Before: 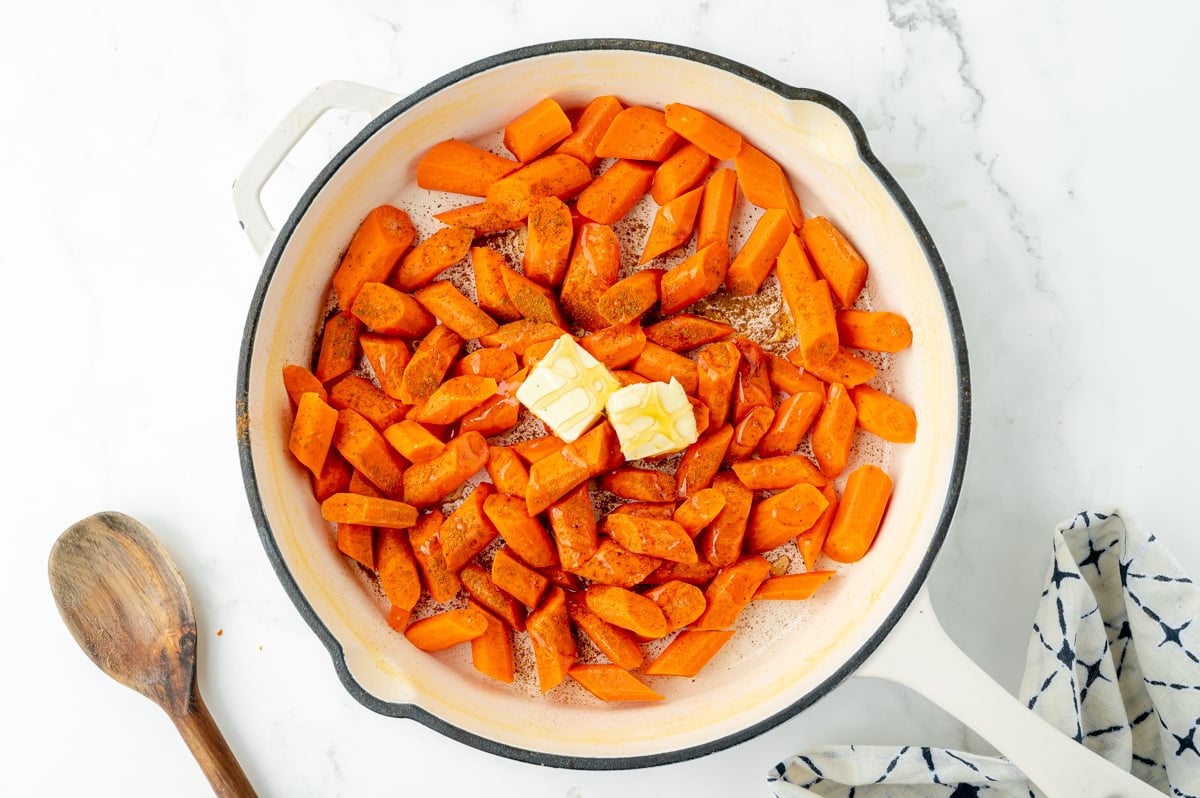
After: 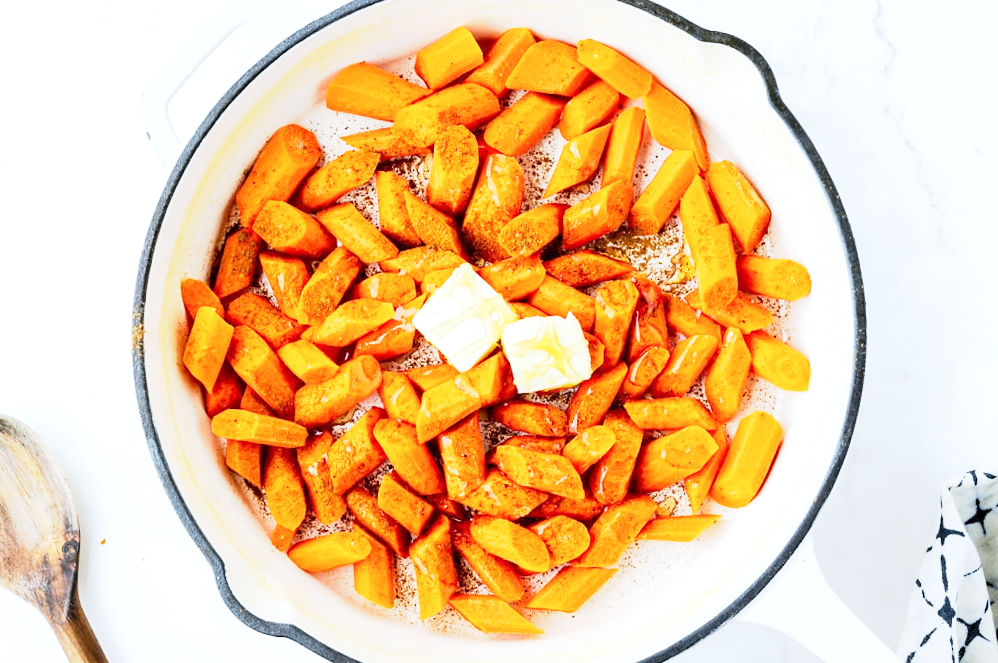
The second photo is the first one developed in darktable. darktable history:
tone equalizer: -8 EV -0.75 EV, -7 EV -0.7 EV, -6 EV -0.6 EV, -5 EV -0.4 EV, -3 EV 0.4 EV, -2 EV 0.6 EV, -1 EV 0.7 EV, +0 EV 0.75 EV, edges refinement/feathering 500, mask exposure compensation -1.57 EV, preserve details no
white balance: red 0.926, green 1.003, blue 1.133
crop and rotate: angle -3.27°, left 5.211%, top 5.211%, right 4.607%, bottom 4.607%
base curve: curves: ch0 [(0, 0) (0.088, 0.125) (0.176, 0.251) (0.354, 0.501) (0.613, 0.749) (1, 0.877)], preserve colors none
exposure: exposure 0.197 EV, compensate highlight preservation false
